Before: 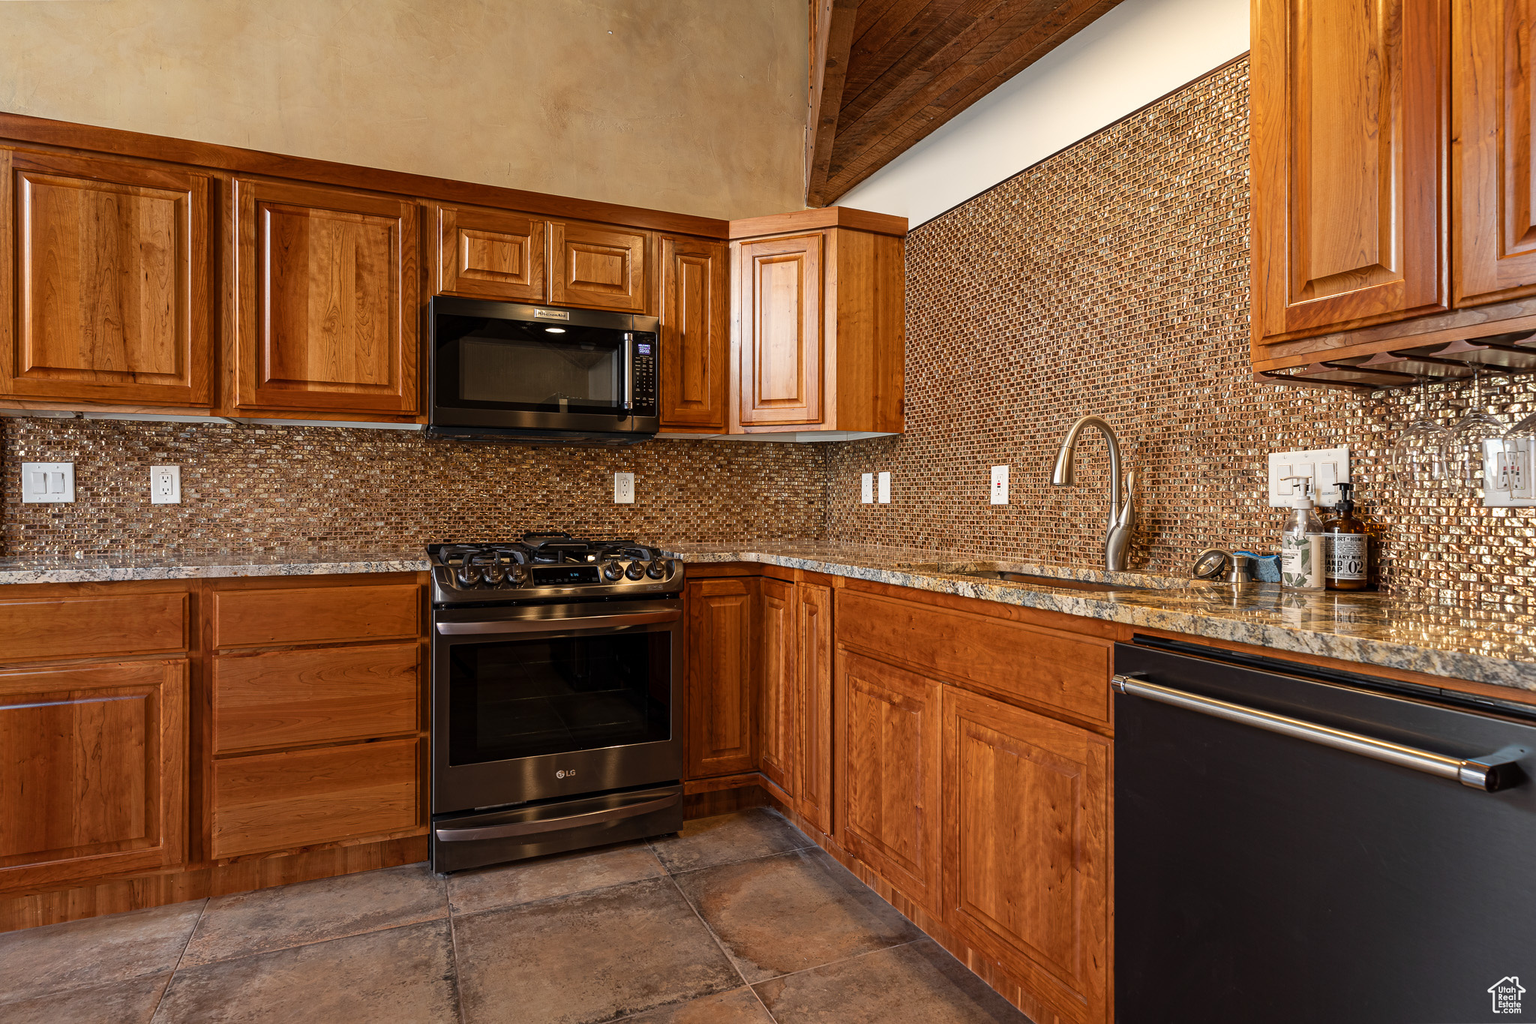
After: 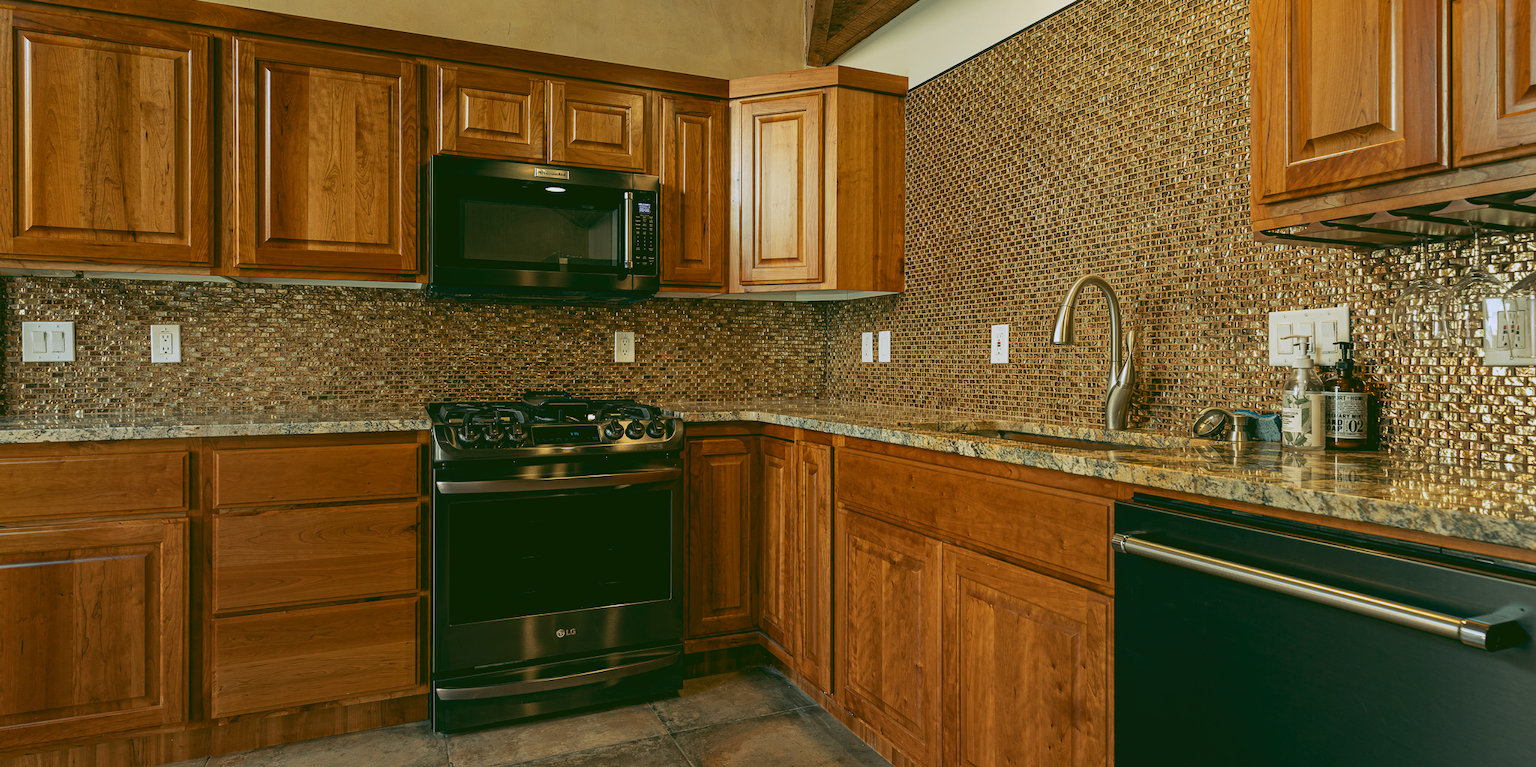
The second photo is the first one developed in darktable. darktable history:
crop: top 13.819%, bottom 11.169%
rgb curve: curves: ch0 [(0.123, 0.061) (0.995, 0.887)]; ch1 [(0.06, 0.116) (1, 0.906)]; ch2 [(0, 0) (0.824, 0.69) (1, 1)], mode RGB, independent channels, compensate middle gray true
